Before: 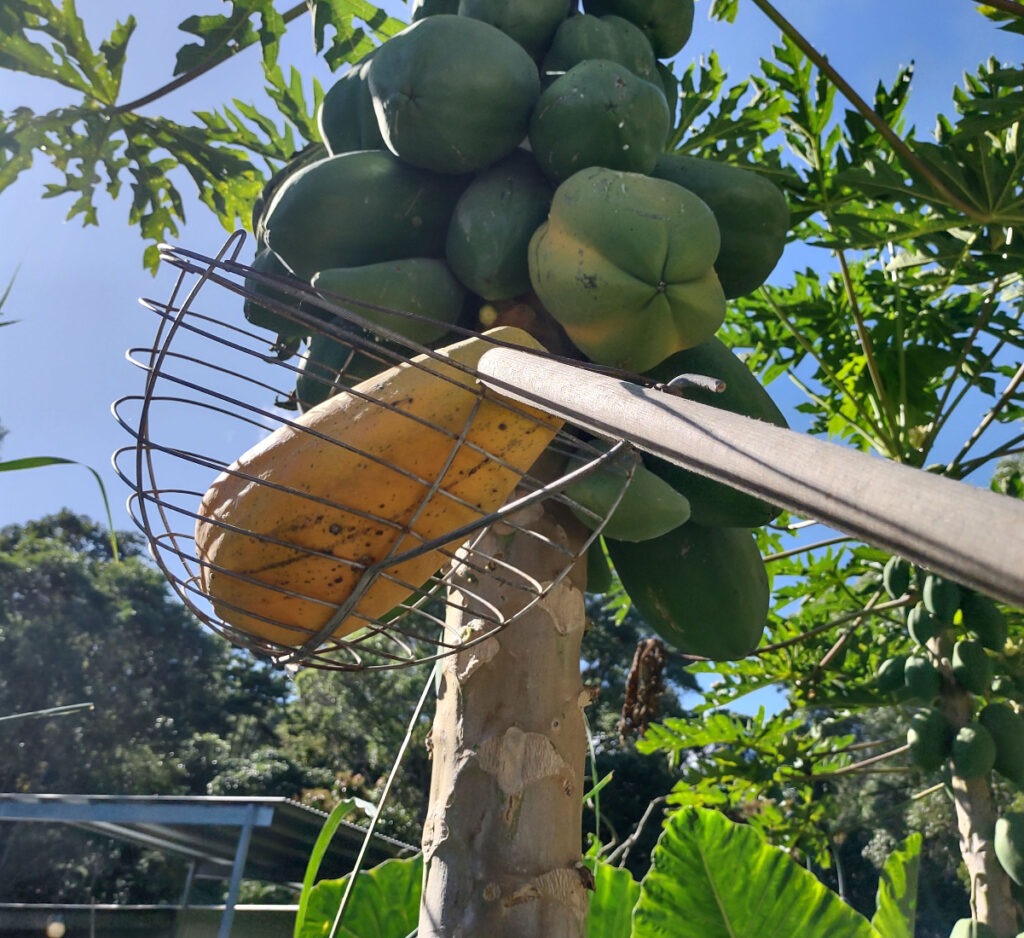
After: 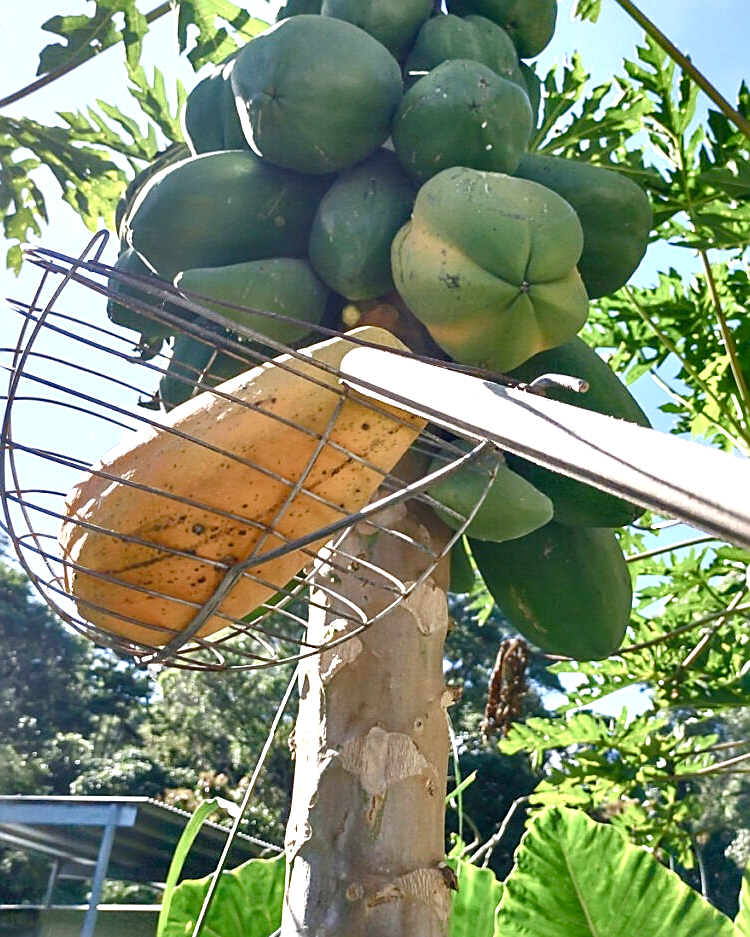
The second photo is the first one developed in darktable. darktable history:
crop: left 13.443%, right 13.31%
exposure: black level correction 0, exposure 1.1 EV, compensate highlight preservation false
color balance rgb: perceptual saturation grading › global saturation 20%, perceptual saturation grading › highlights -50%, perceptual saturation grading › shadows 30%
sharpen: on, module defaults
